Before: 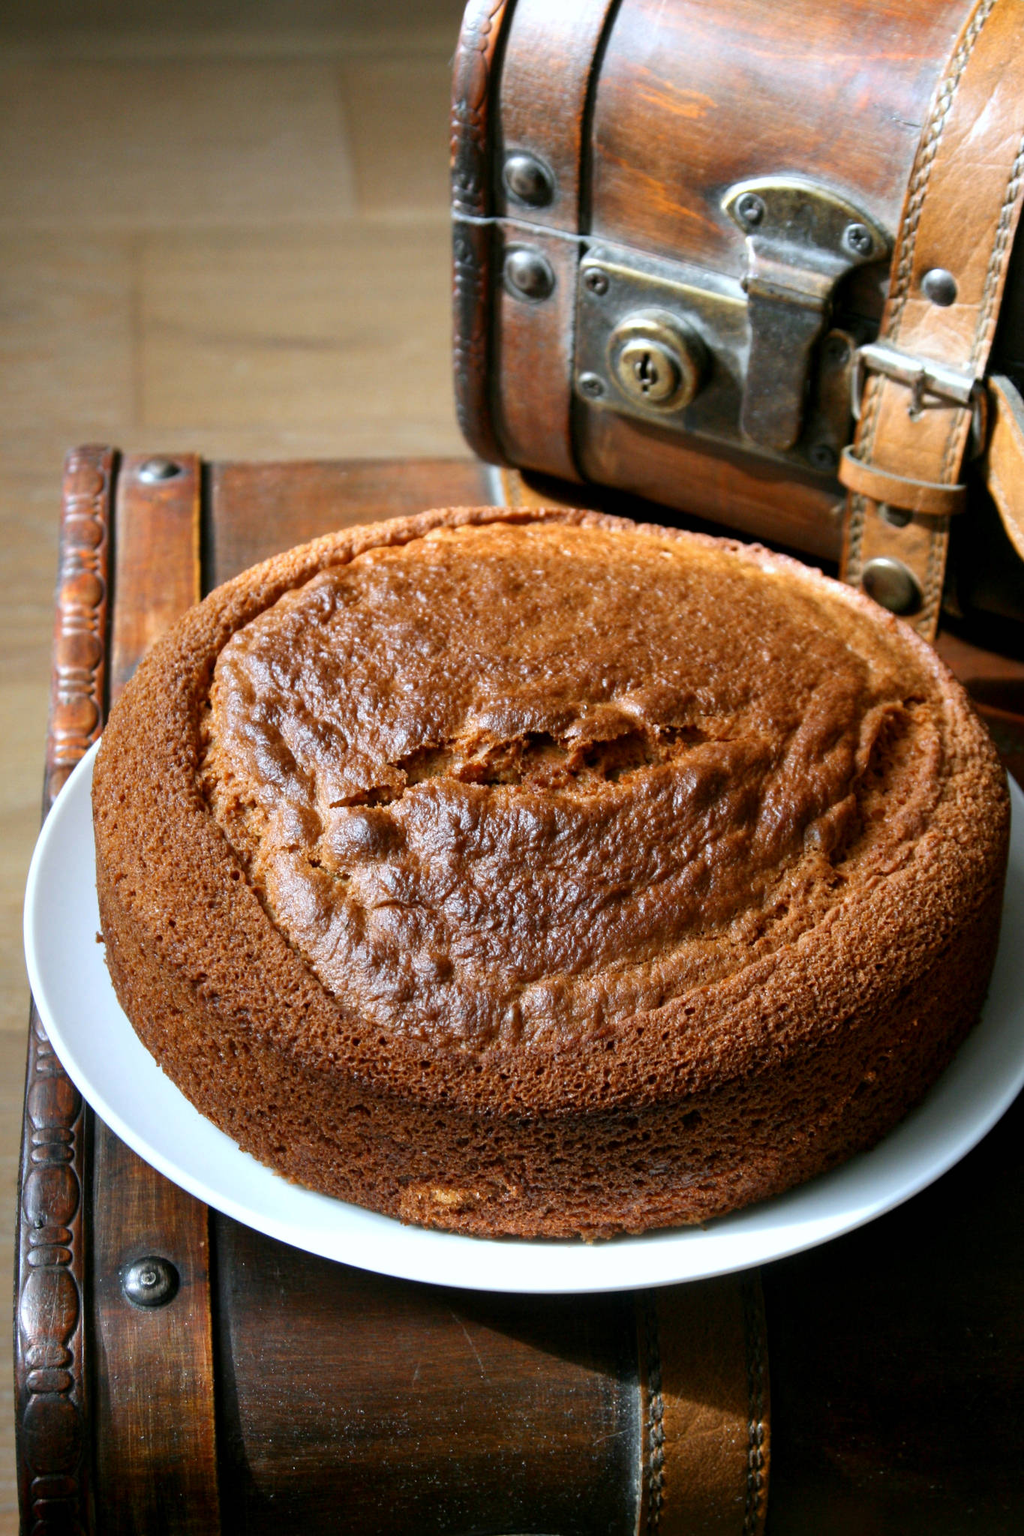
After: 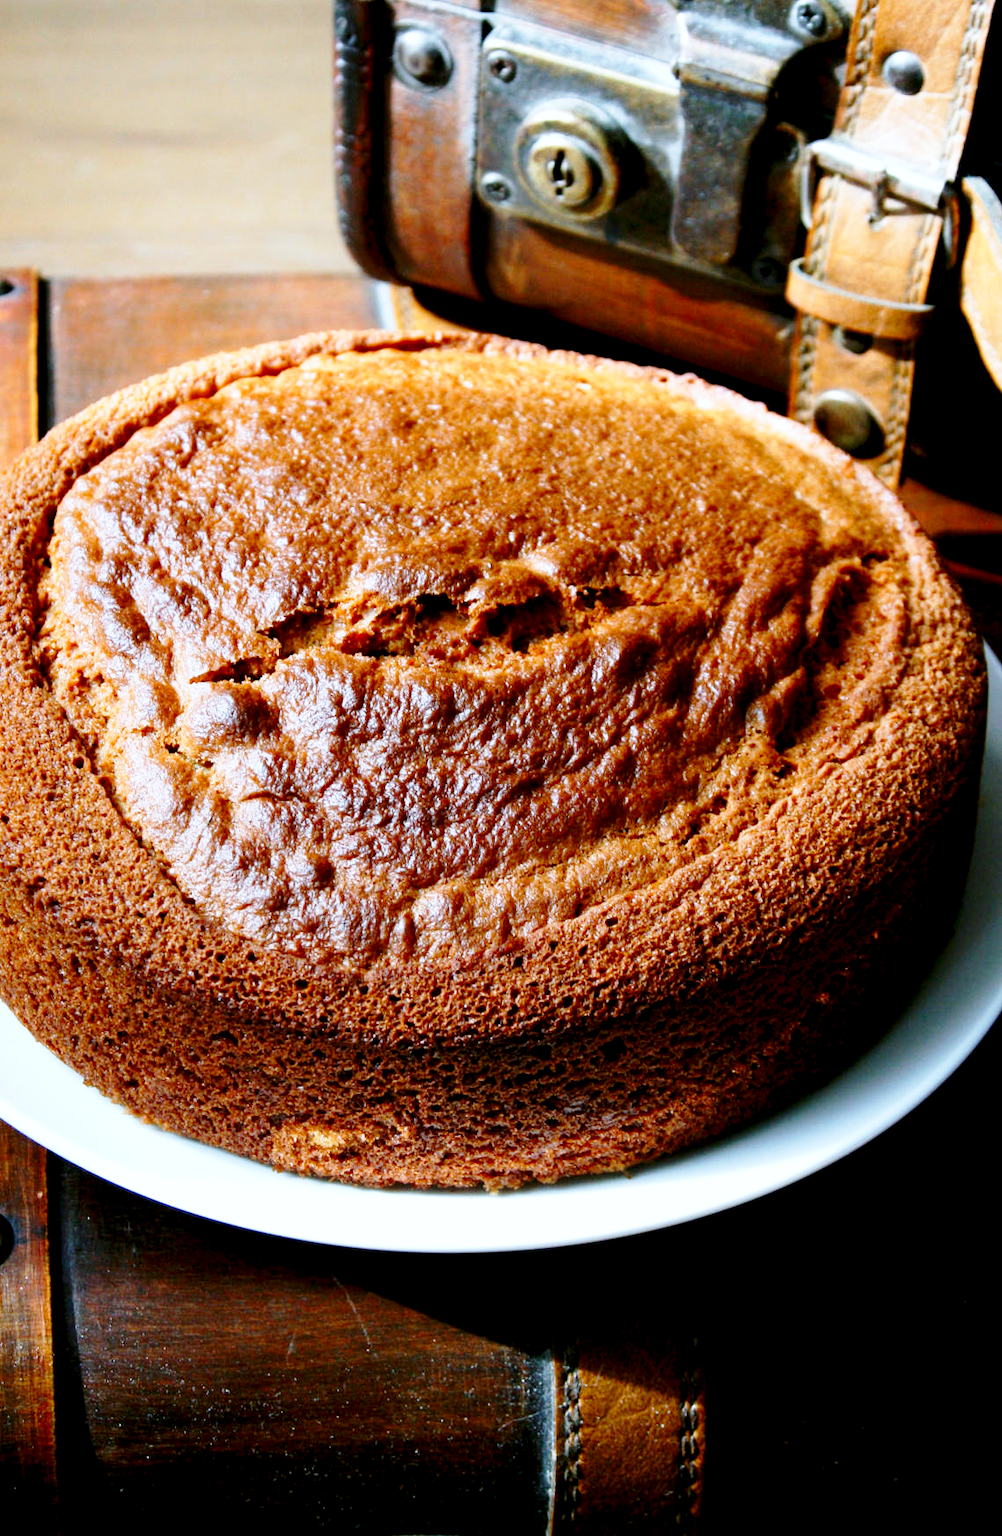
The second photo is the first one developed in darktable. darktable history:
shadows and highlights: shadows -22.5, highlights 44.27, soften with gaussian
exposure: black level correction 0.01, exposure 0.006 EV, compensate highlight preservation false
crop: left 16.48%, top 14.696%
base curve: curves: ch0 [(0, 0) (0.028, 0.03) (0.121, 0.232) (0.46, 0.748) (0.859, 0.968) (1, 1)], preserve colors none
color calibration: x 0.372, y 0.387, temperature 4284.36 K
